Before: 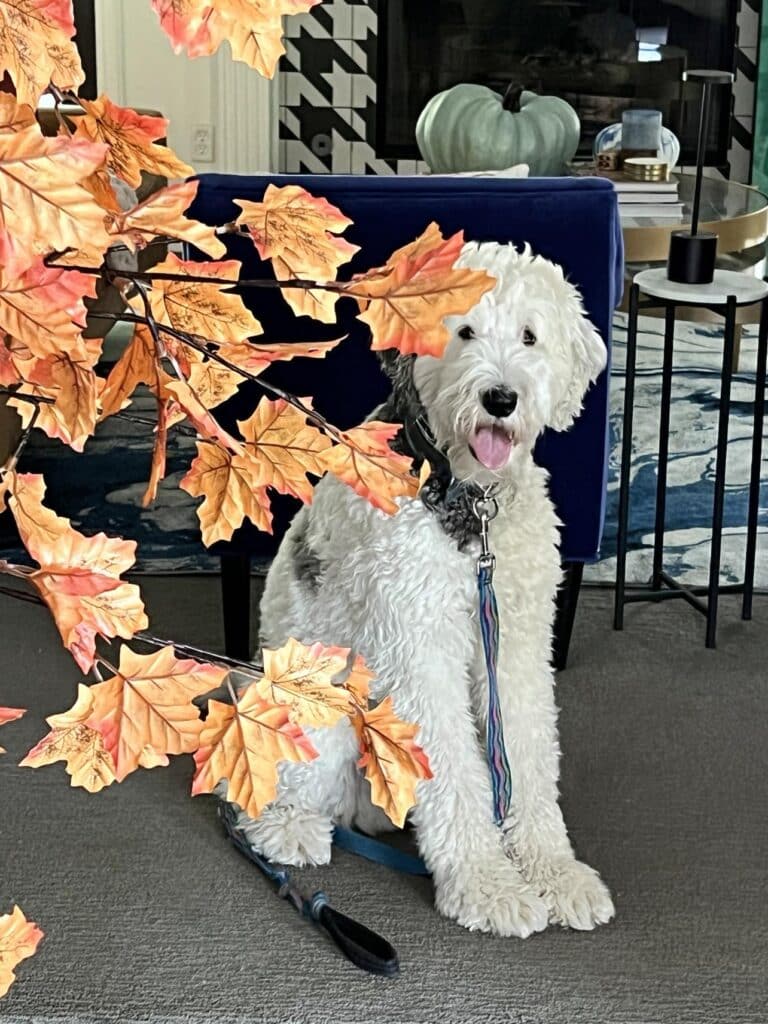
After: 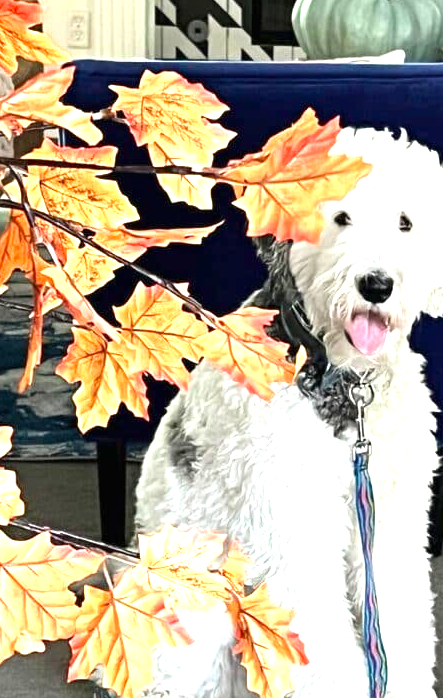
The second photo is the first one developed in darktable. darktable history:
exposure: black level correction 0, exposure 1.1 EV, compensate exposure bias true, compensate highlight preservation false
crop: left 16.202%, top 11.208%, right 26.045%, bottom 20.557%
